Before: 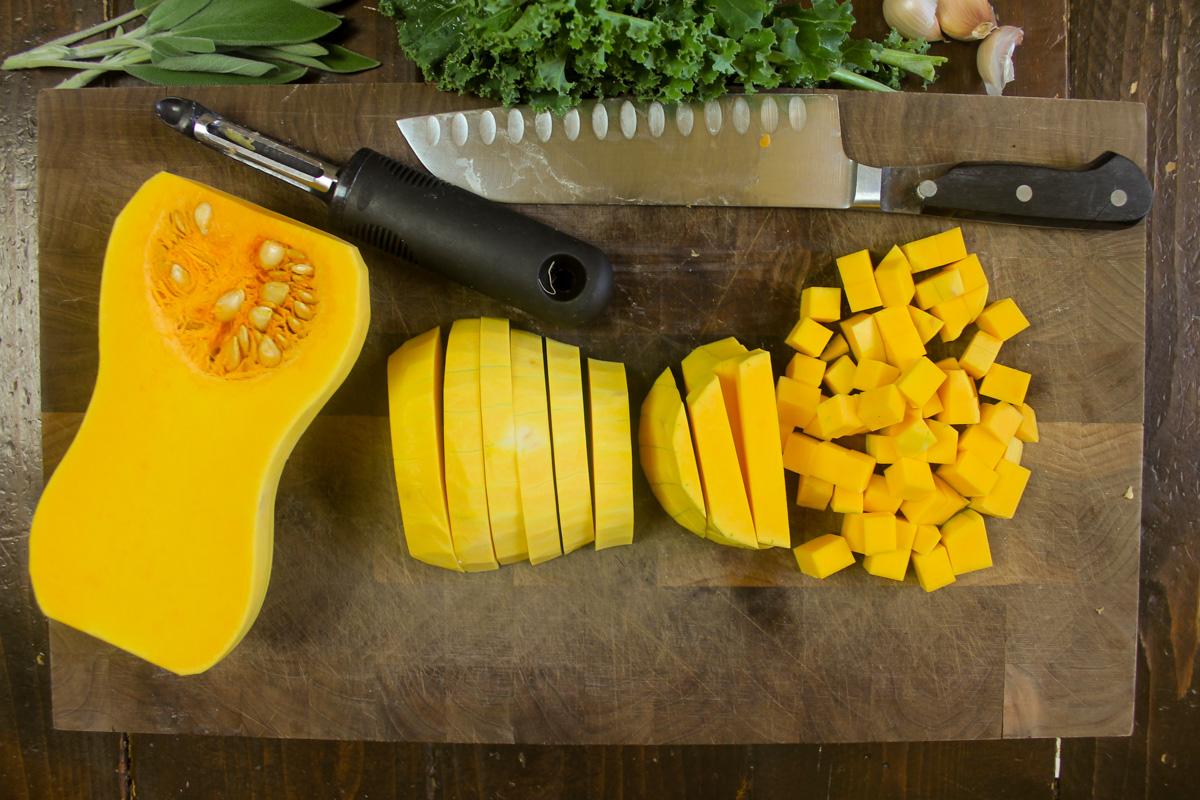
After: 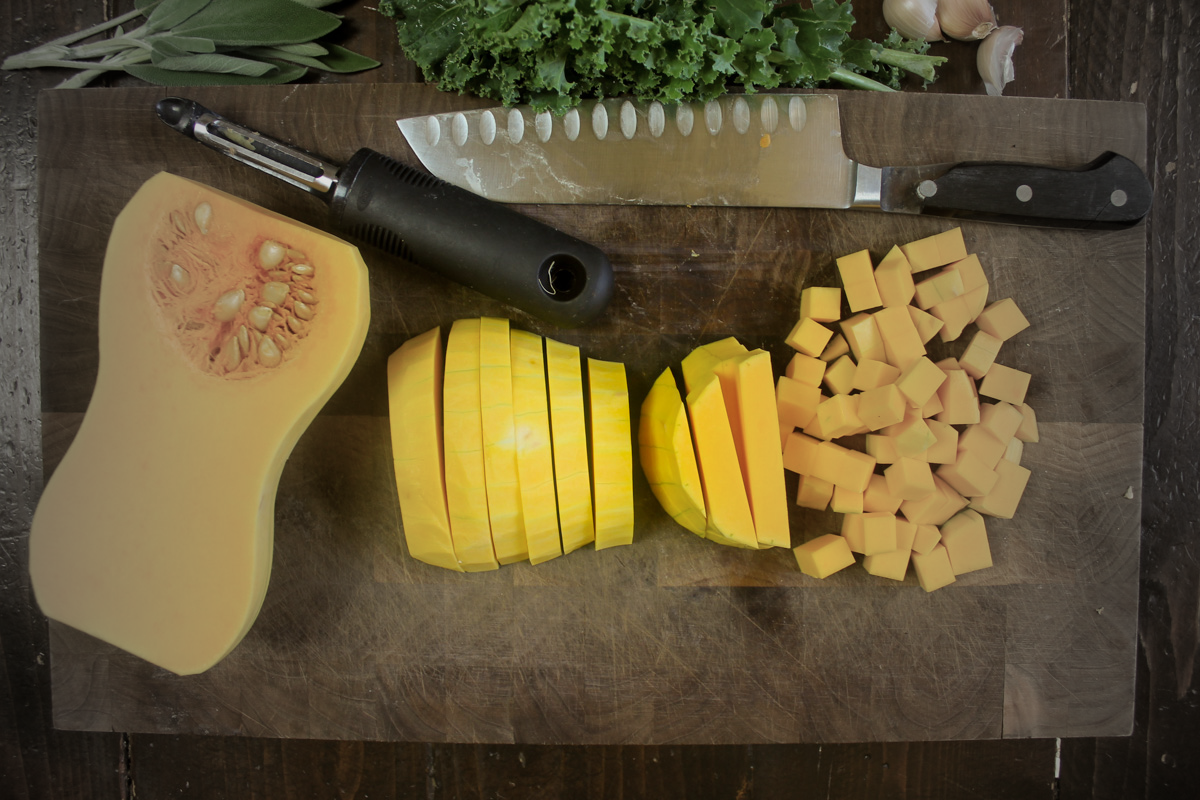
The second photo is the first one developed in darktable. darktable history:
vignetting: fall-off start 19.03%, fall-off radius 137.77%, brightness -0.615, saturation -0.671, width/height ratio 0.619, shape 0.587
